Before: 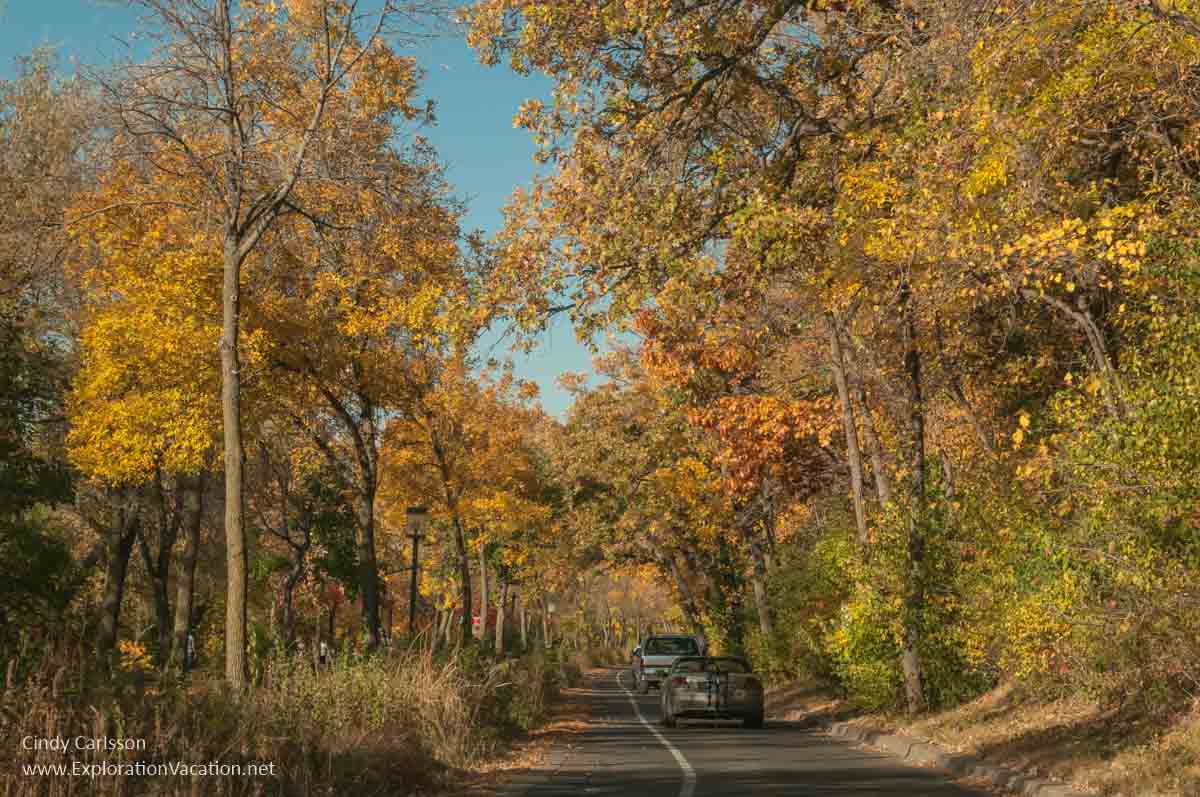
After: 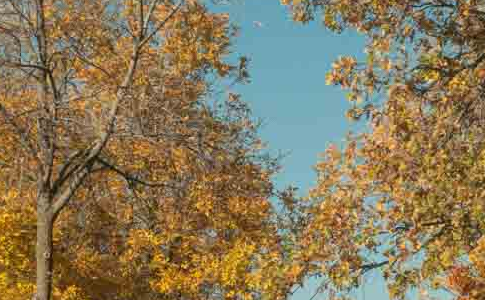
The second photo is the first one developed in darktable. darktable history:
crop: left 15.62%, top 5.458%, right 43.963%, bottom 56.857%
